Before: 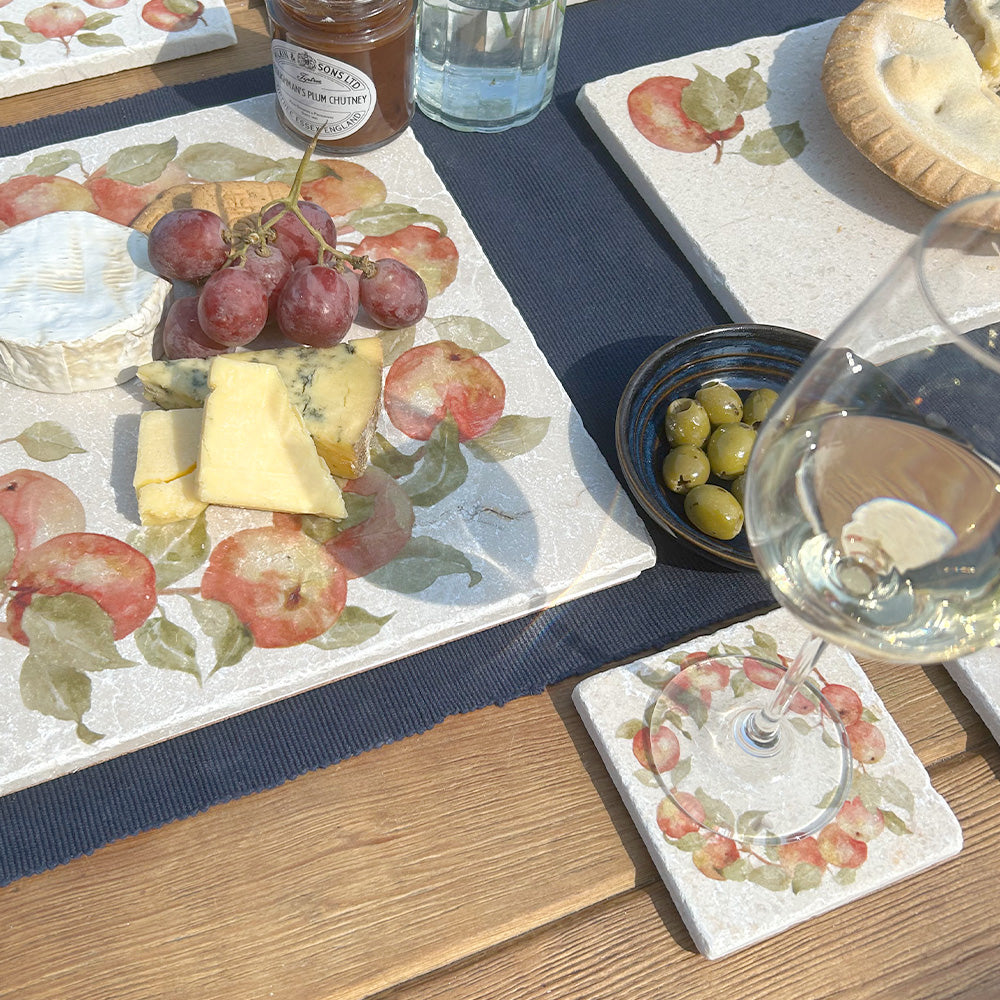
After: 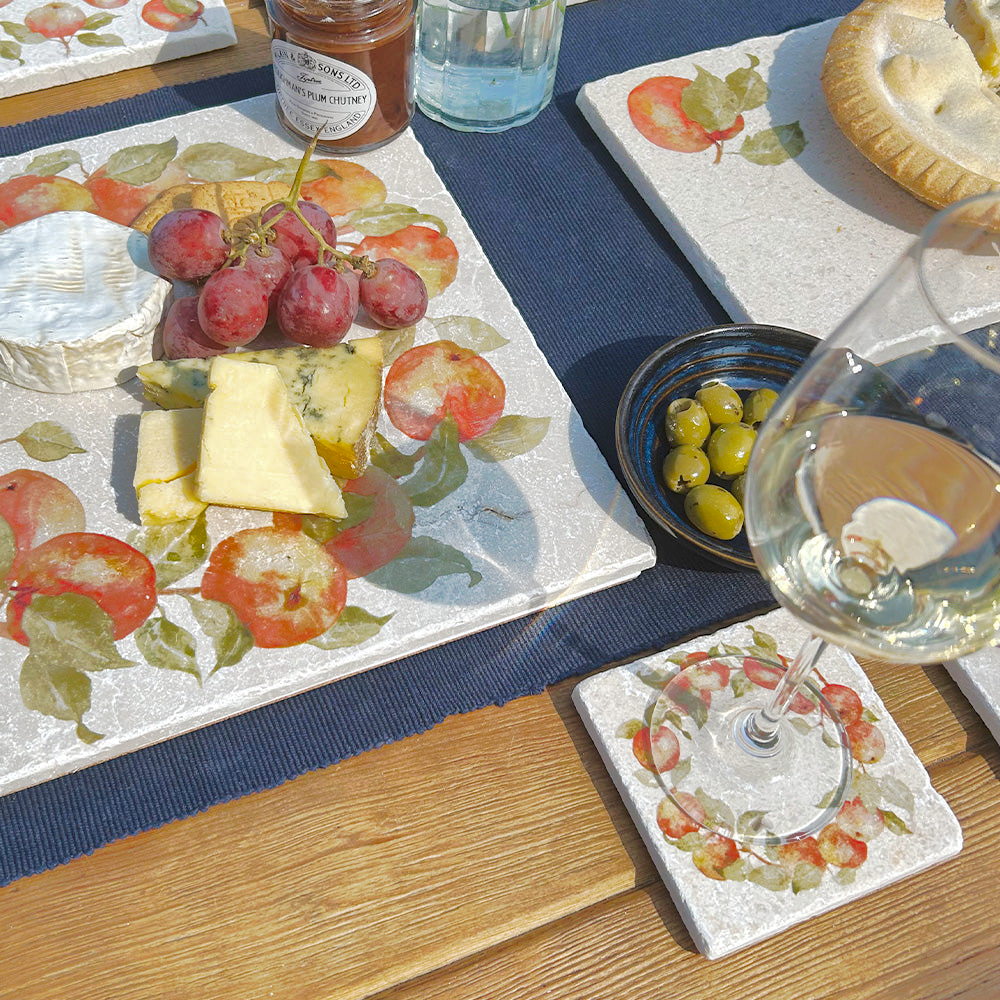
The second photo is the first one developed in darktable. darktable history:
tone curve: curves: ch0 [(0, 0) (0.003, 0.045) (0.011, 0.054) (0.025, 0.069) (0.044, 0.083) (0.069, 0.101) (0.1, 0.119) (0.136, 0.146) (0.177, 0.177) (0.224, 0.221) (0.277, 0.277) (0.335, 0.362) (0.399, 0.452) (0.468, 0.571) (0.543, 0.666) (0.623, 0.758) (0.709, 0.853) (0.801, 0.896) (0.898, 0.945) (1, 1)], preserve colors none
shadows and highlights: shadows 25.88, highlights -70.29
tone equalizer: on, module defaults
haze removal: compatibility mode true, adaptive false
